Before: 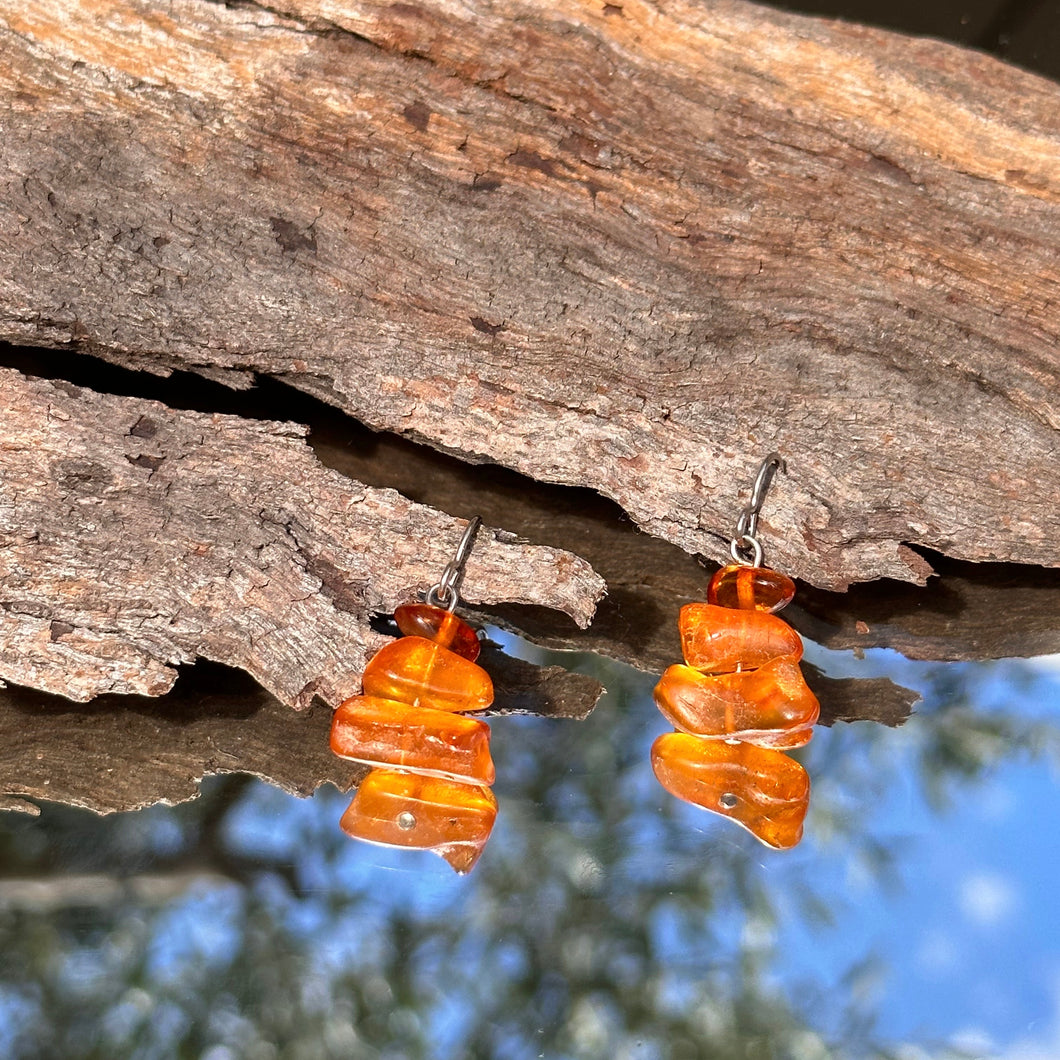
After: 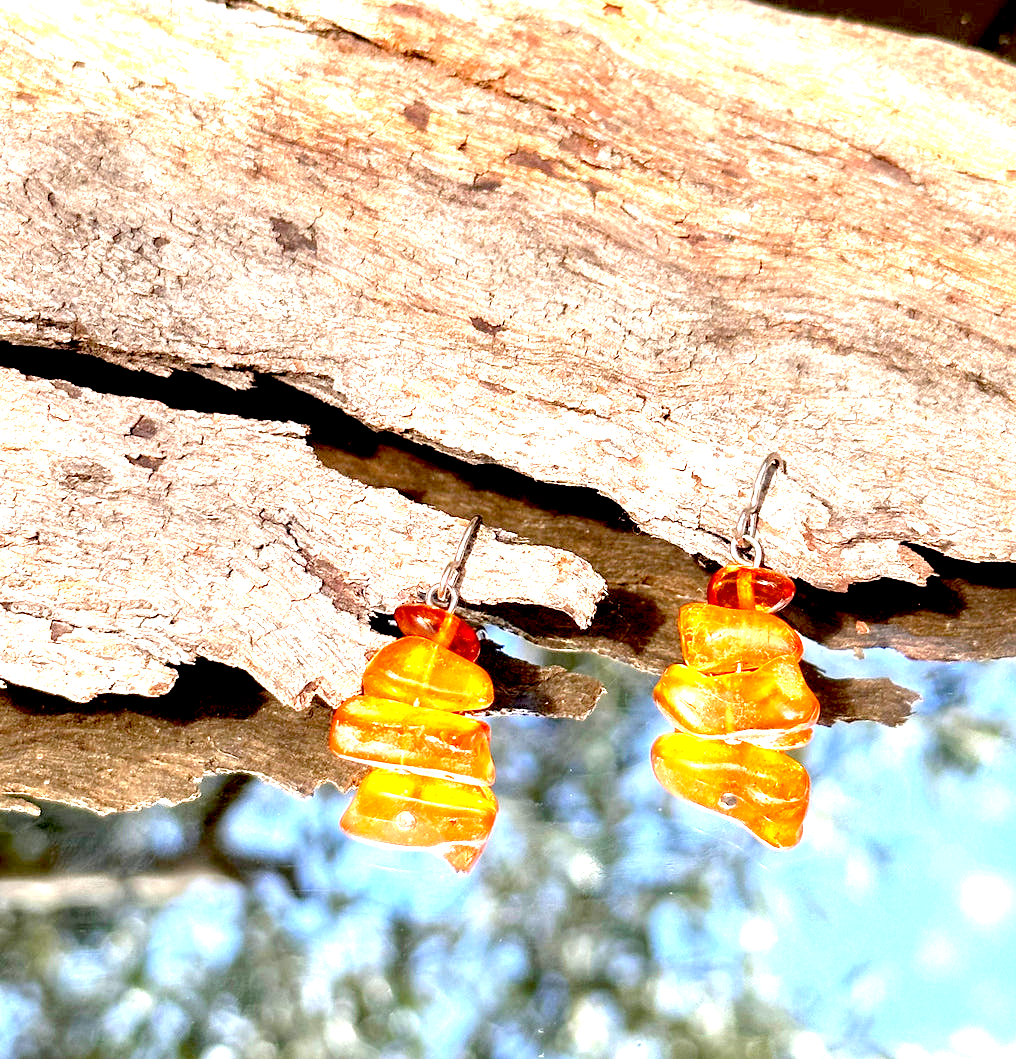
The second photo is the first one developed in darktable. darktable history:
exposure: black level correction 0.016, exposure 1.774 EV, compensate highlight preservation false
crop: right 4.126%, bottom 0.031%
